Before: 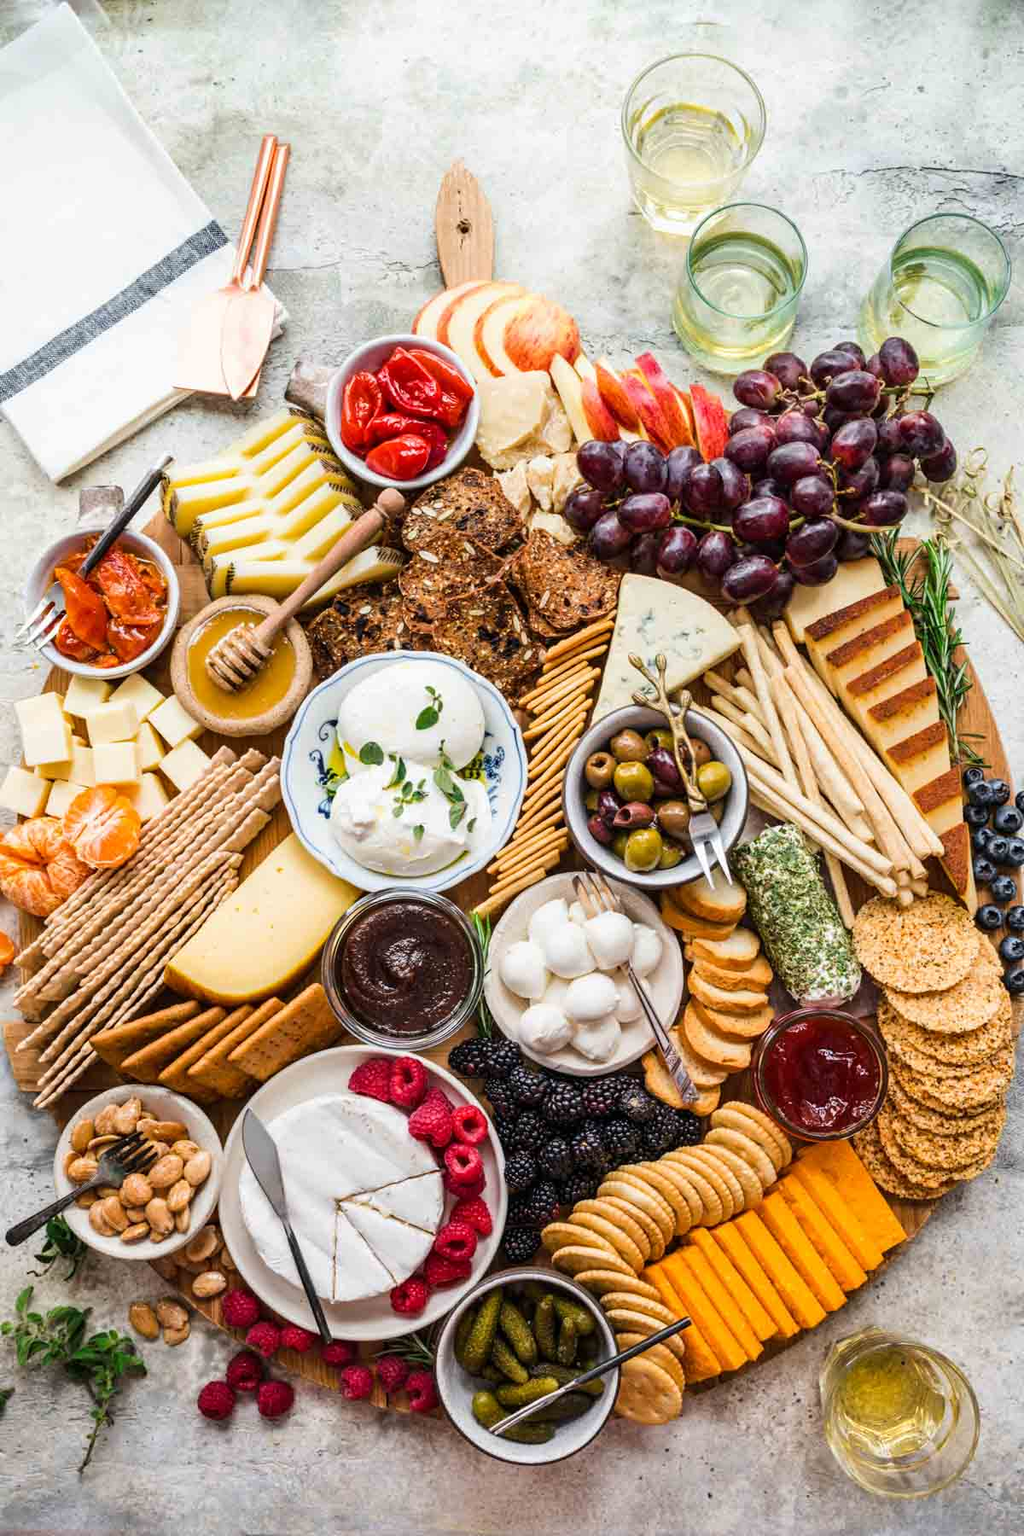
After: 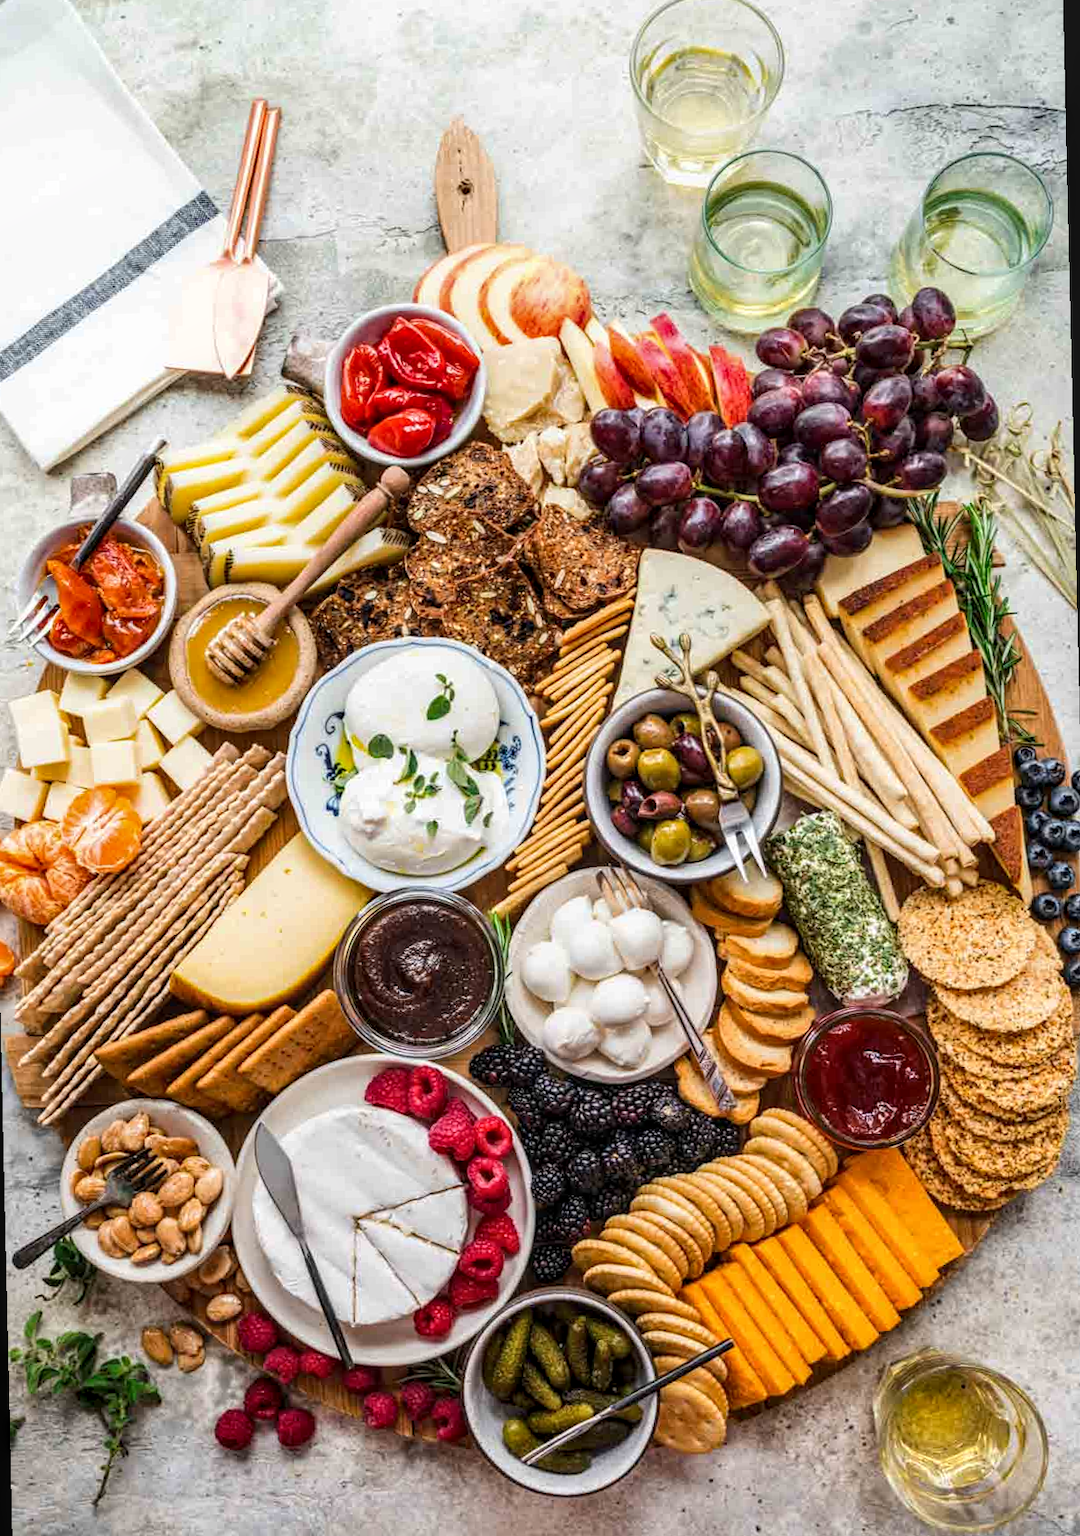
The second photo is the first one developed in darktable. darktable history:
local contrast: on, module defaults
rotate and perspective: rotation -1.32°, lens shift (horizontal) -0.031, crop left 0.015, crop right 0.985, crop top 0.047, crop bottom 0.982
crop and rotate: left 0.614%, top 0.179%, bottom 0.309%
